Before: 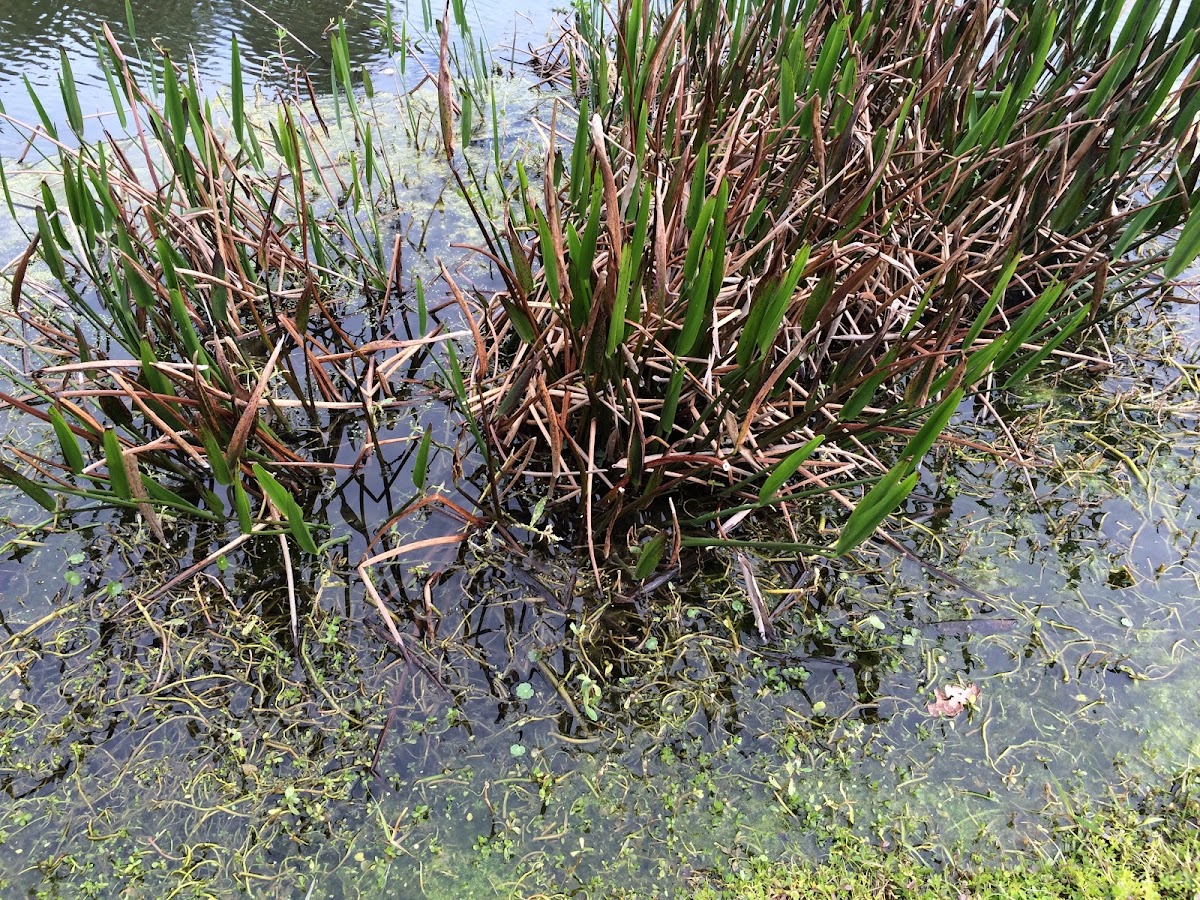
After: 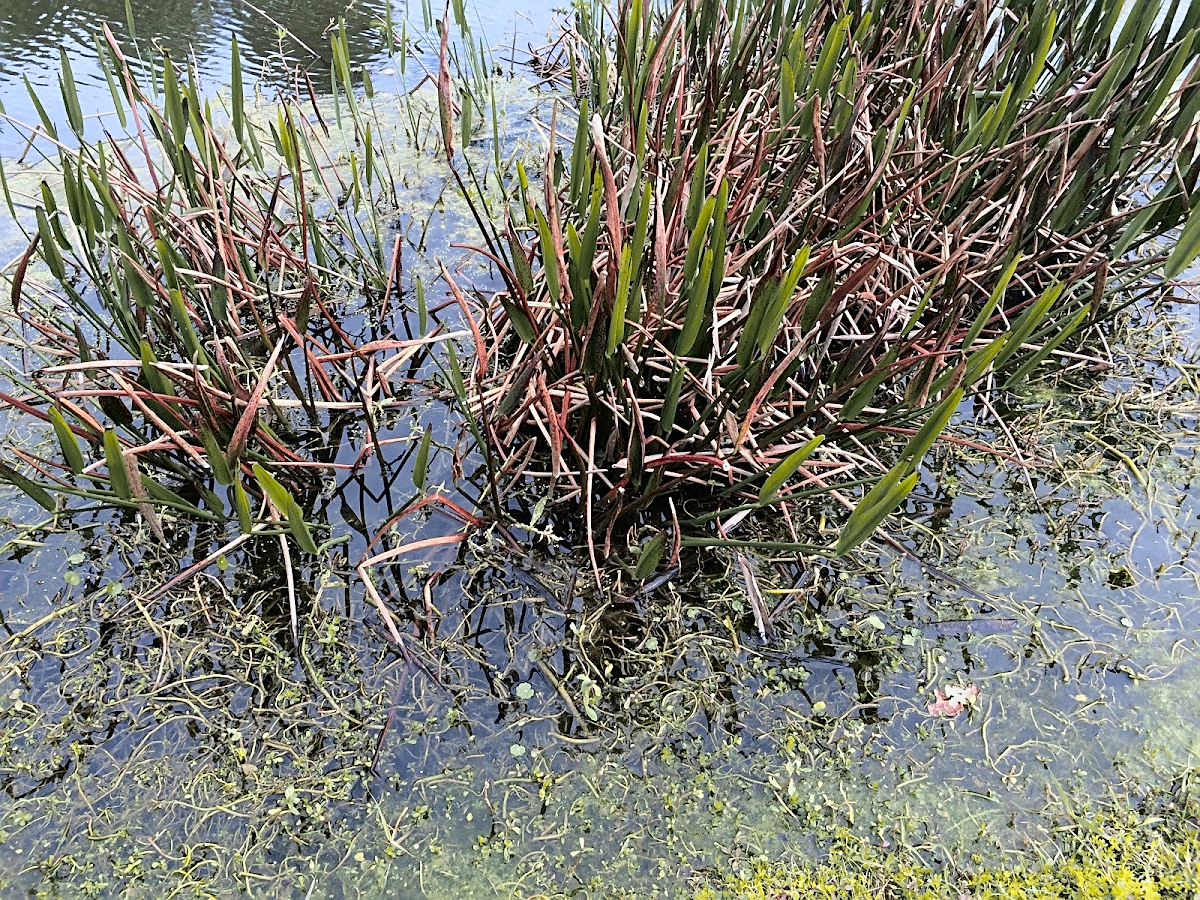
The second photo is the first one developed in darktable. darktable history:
sharpen: on, module defaults
tone curve: curves: ch0 [(0, 0) (0.07, 0.052) (0.23, 0.254) (0.486, 0.53) (0.822, 0.825) (0.994, 0.955)]; ch1 [(0, 0) (0.226, 0.261) (0.379, 0.442) (0.469, 0.472) (0.495, 0.495) (0.514, 0.504) (0.561, 0.568) (0.59, 0.612) (1, 1)]; ch2 [(0, 0) (0.269, 0.299) (0.459, 0.441) (0.498, 0.499) (0.523, 0.52) (0.586, 0.569) (0.635, 0.617) (0.659, 0.681) (0.718, 0.764) (1, 1)], color space Lab, independent channels, preserve colors none
